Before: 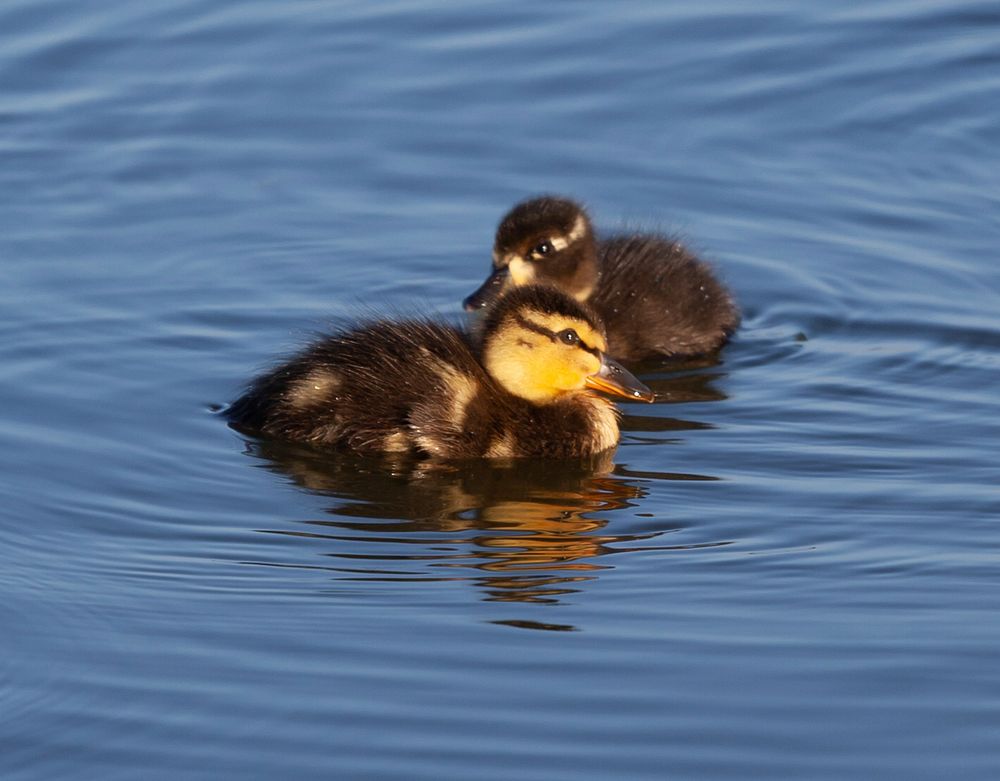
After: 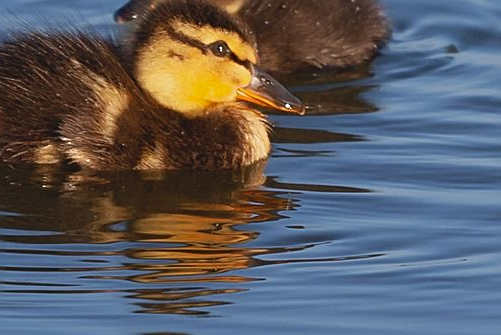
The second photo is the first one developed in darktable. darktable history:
crop: left 34.987%, top 36.991%, right 14.868%, bottom 20.022%
sharpen: on, module defaults
contrast brightness saturation: contrast -0.126
